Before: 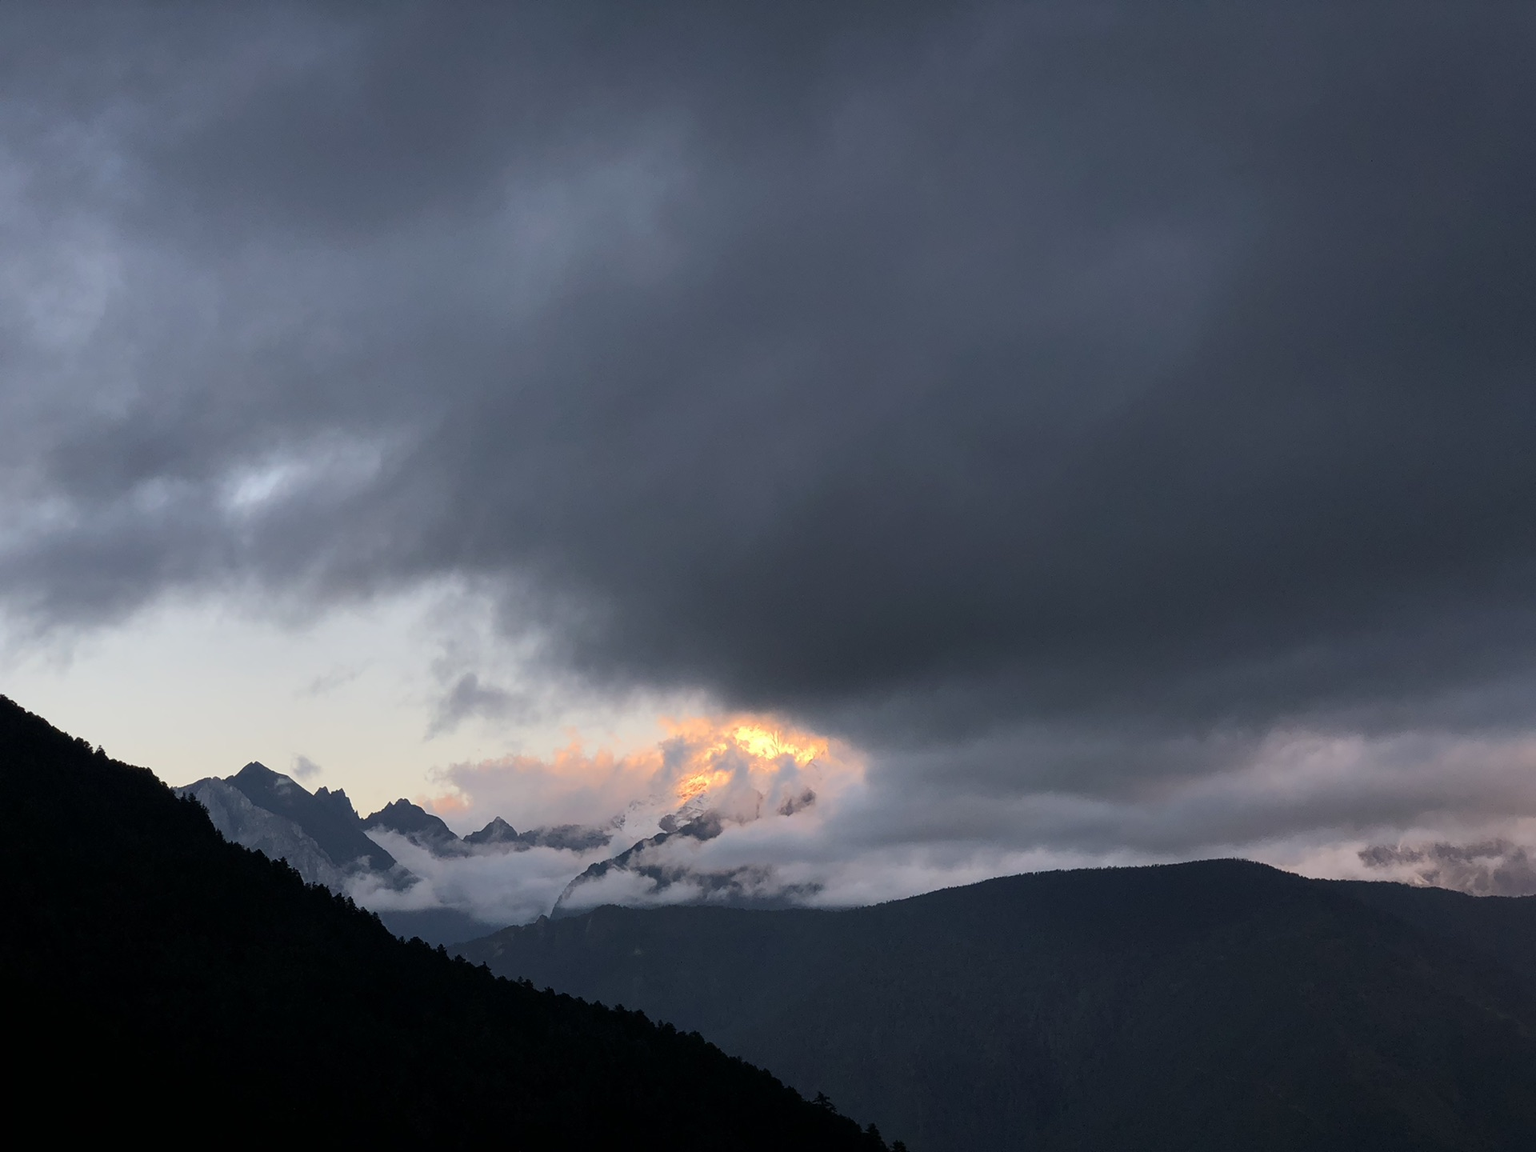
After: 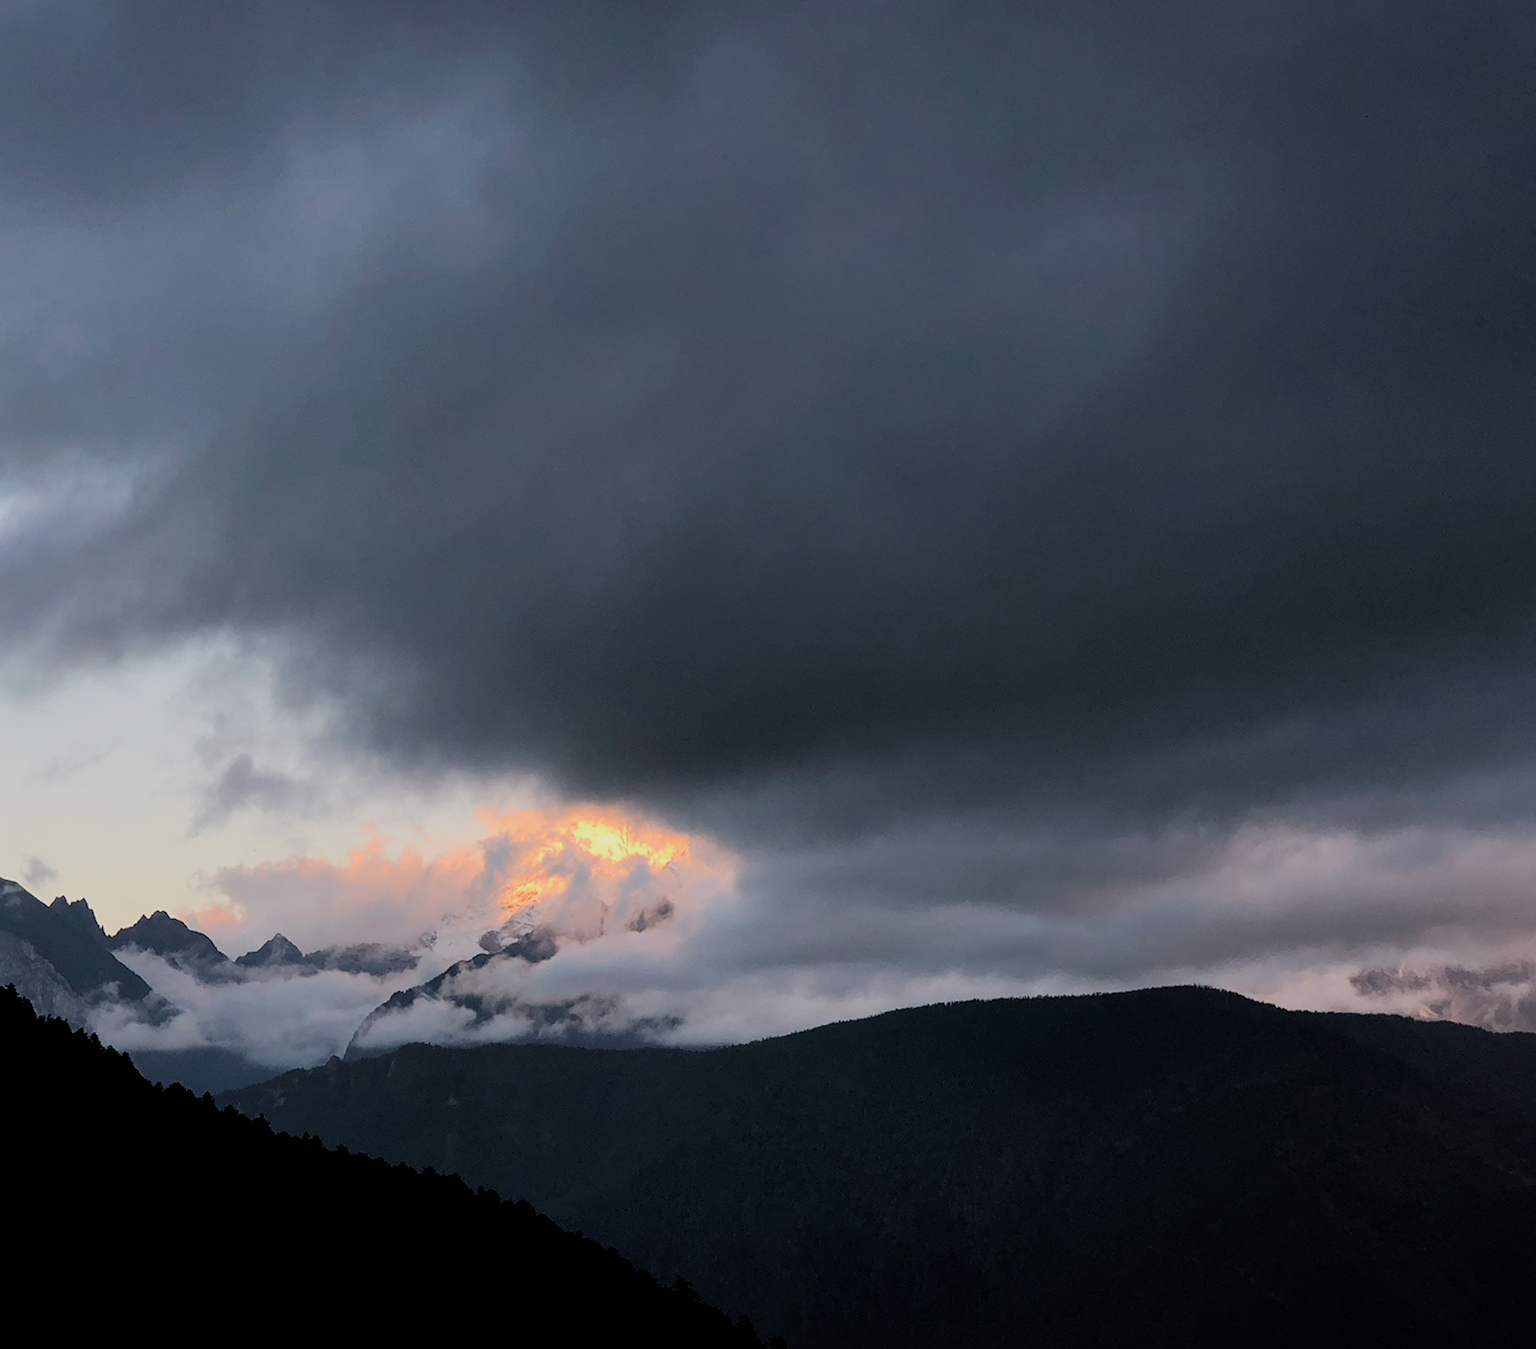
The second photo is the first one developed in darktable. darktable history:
crop and rotate: left 17.871%, top 5.859%, right 1.769%
filmic rgb: black relative exposure -7.72 EV, white relative exposure 4.45 EV, hardness 3.76, latitude 49.24%, contrast 1.1
